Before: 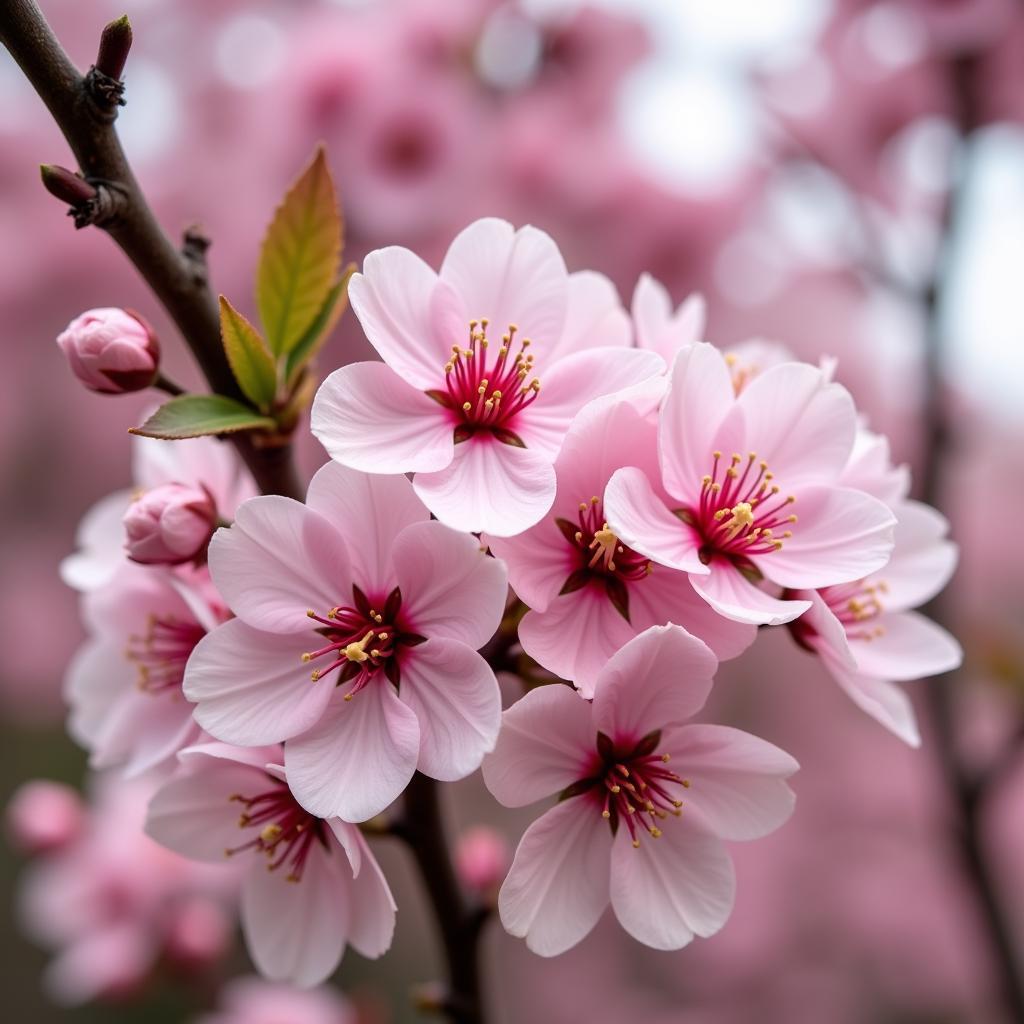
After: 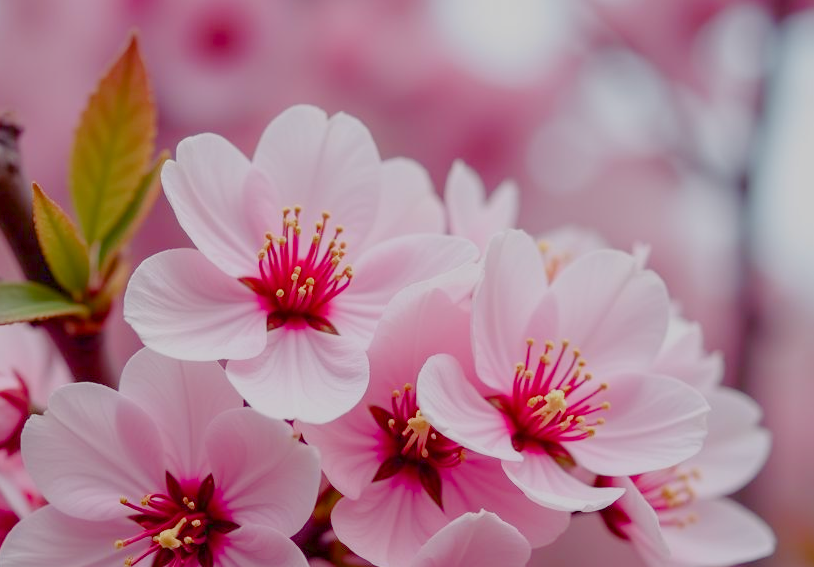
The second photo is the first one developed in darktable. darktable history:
crop: left 18.349%, top 11.068%, right 2.132%, bottom 33.553%
color balance rgb: shadows lift › luminance 0.659%, shadows lift › chroma 6.985%, shadows lift › hue 301.85°, linear chroma grading › shadows -1.773%, linear chroma grading › highlights -14.11%, linear chroma grading › global chroma -9.846%, linear chroma grading › mid-tones -9.686%, perceptual saturation grading › global saturation 34.911%, perceptual saturation grading › highlights -29.893%, perceptual saturation grading › shadows 35.58%, contrast -29.89%
